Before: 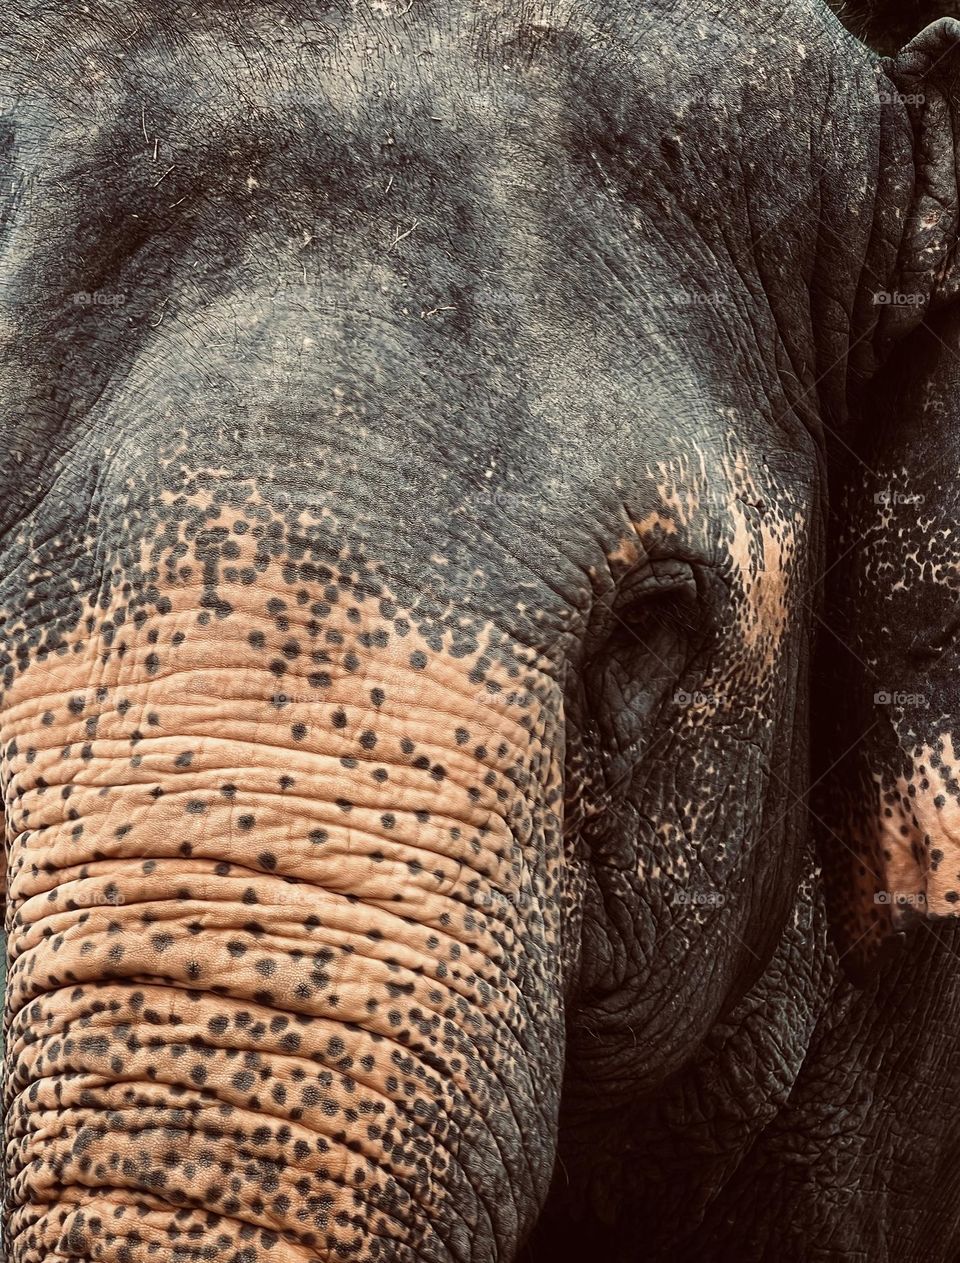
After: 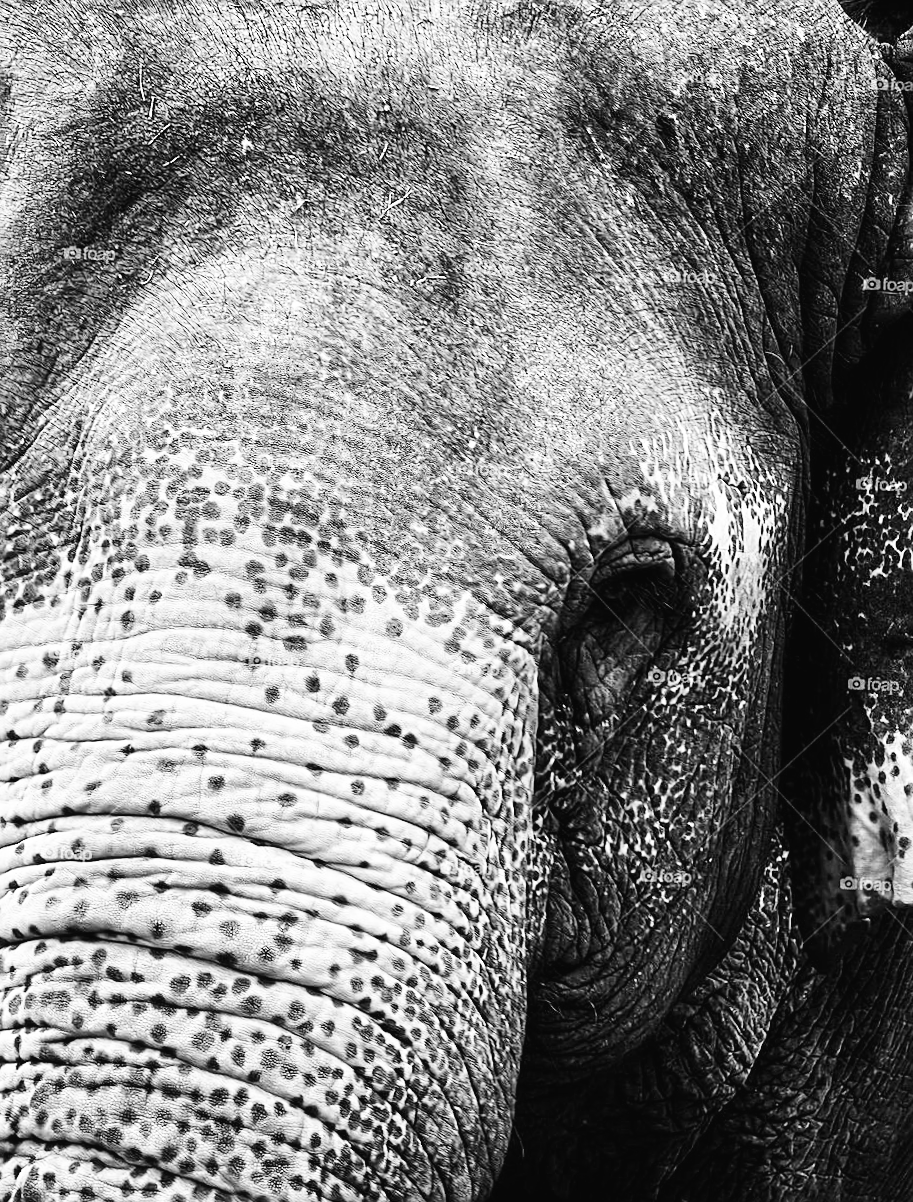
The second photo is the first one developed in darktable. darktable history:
base curve: curves: ch0 [(0, 0.003) (0.001, 0.002) (0.006, 0.004) (0.02, 0.022) (0.048, 0.086) (0.094, 0.234) (0.162, 0.431) (0.258, 0.629) (0.385, 0.8) (0.548, 0.918) (0.751, 0.988) (1, 1)], preserve colors none
color zones: curves: ch1 [(0, -0.014) (0.143, -0.013) (0.286, -0.013) (0.429, -0.016) (0.571, -0.019) (0.714, -0.015) (0.857, 0.002) (1, -0.014)], mix 101.79%
crop and rotate: angle -2.23°
sharpen: on, module defaults
